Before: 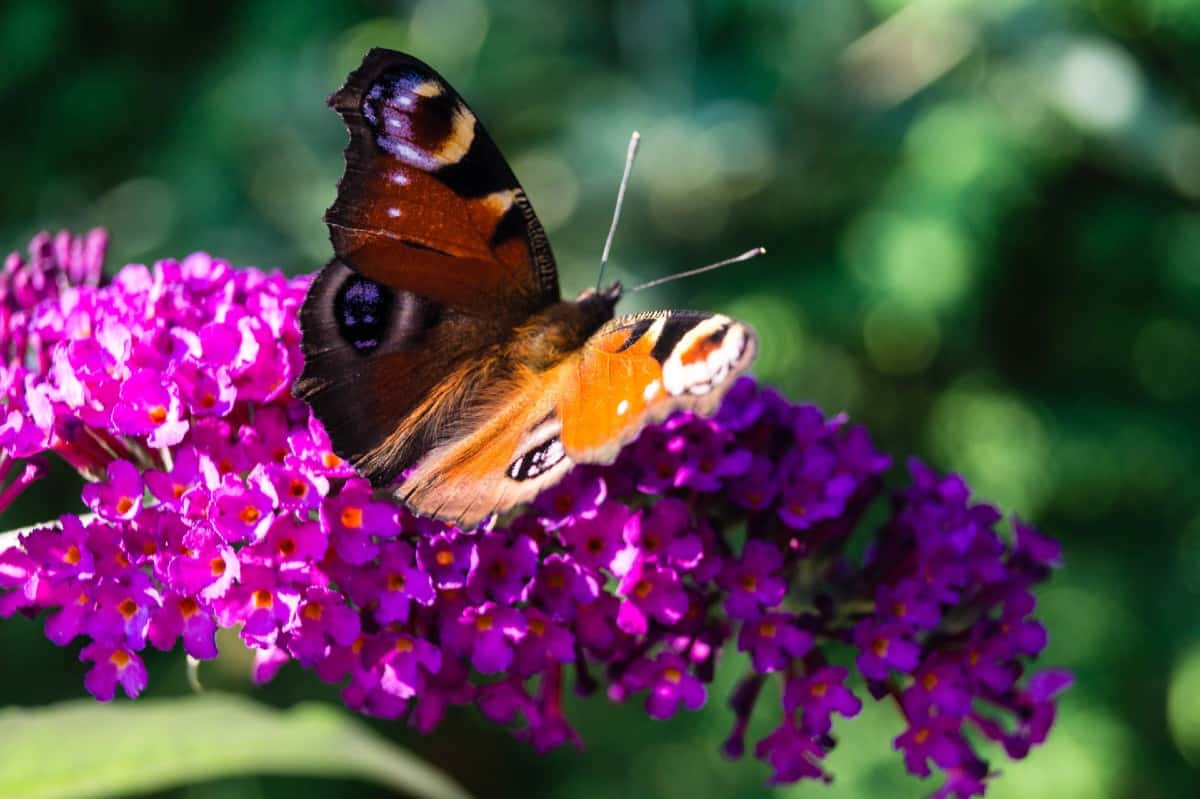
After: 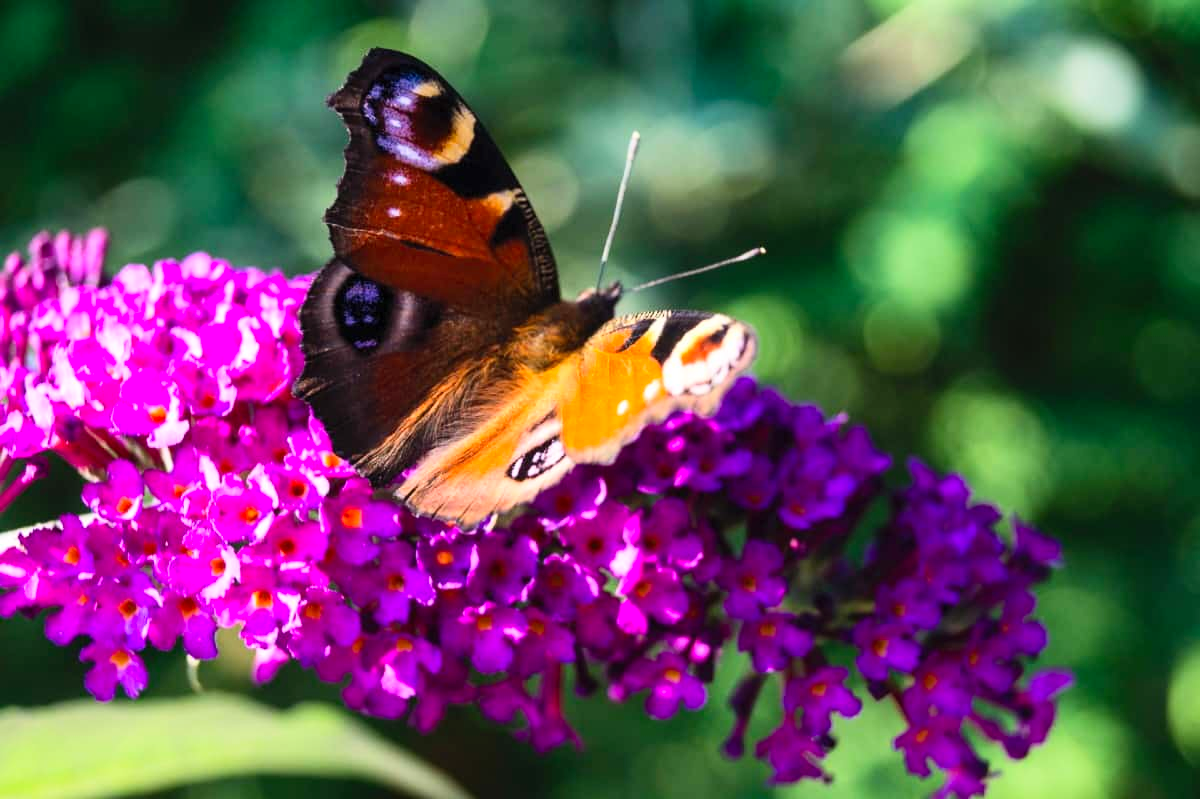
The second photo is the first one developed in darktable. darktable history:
contrast brightness saturation: contrast 0.197, brightness 0.156, saturation 0.23
